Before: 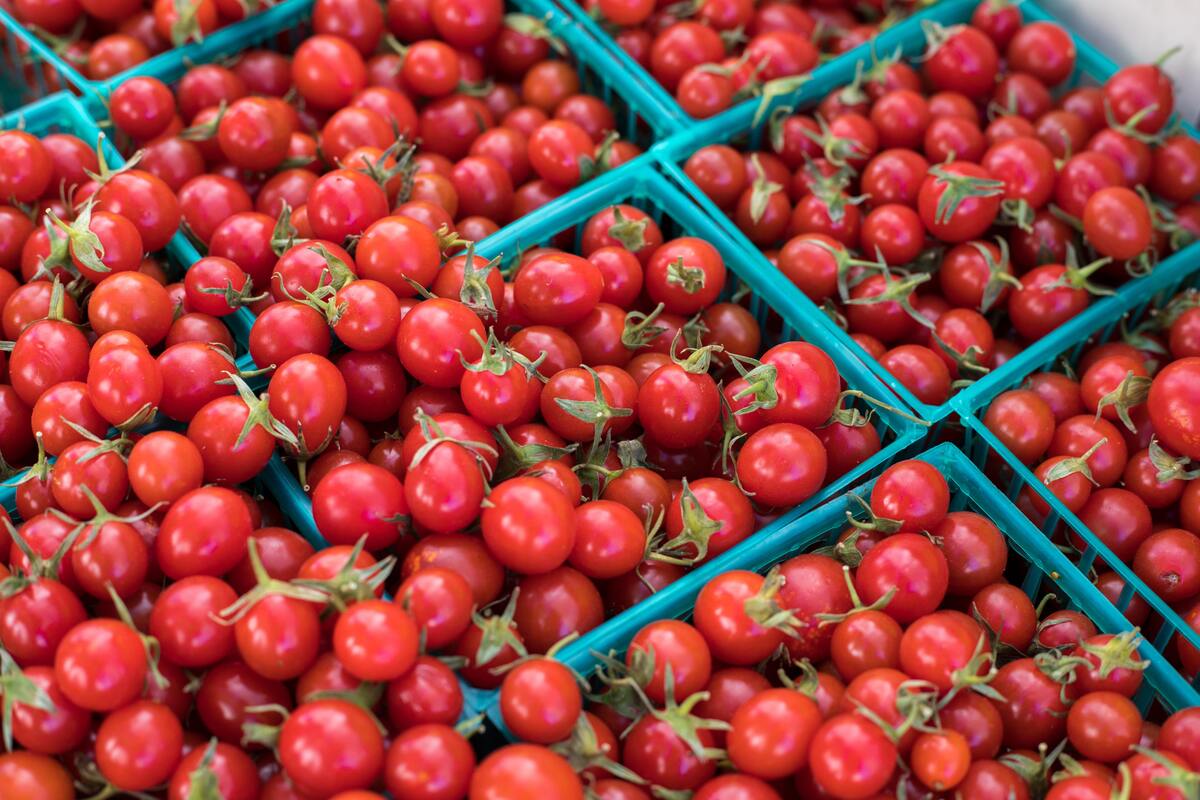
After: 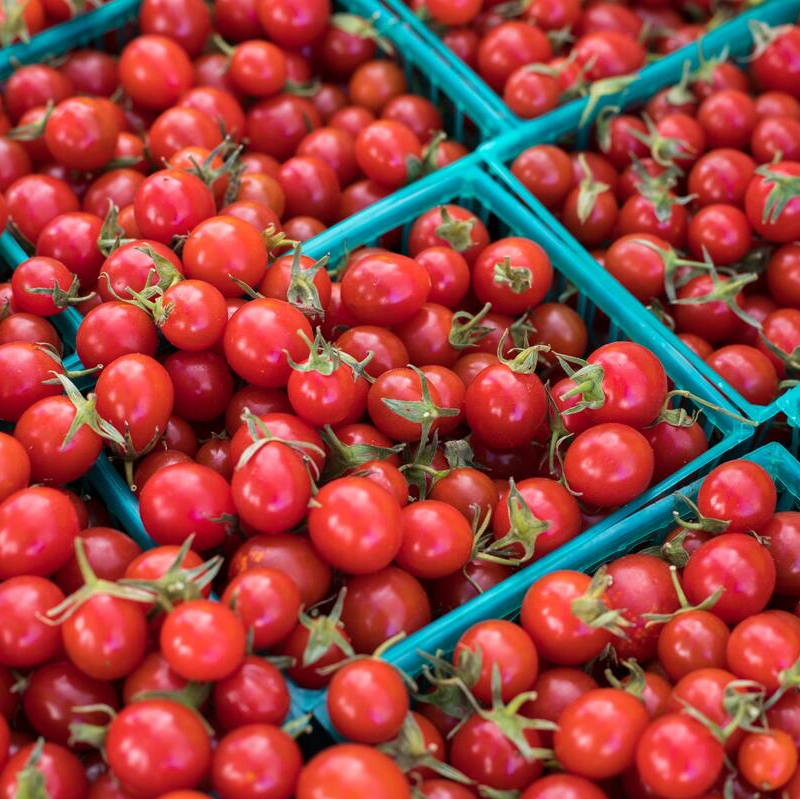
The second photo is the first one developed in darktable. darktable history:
crop and rotate: left 14.435%, right 18.845%
